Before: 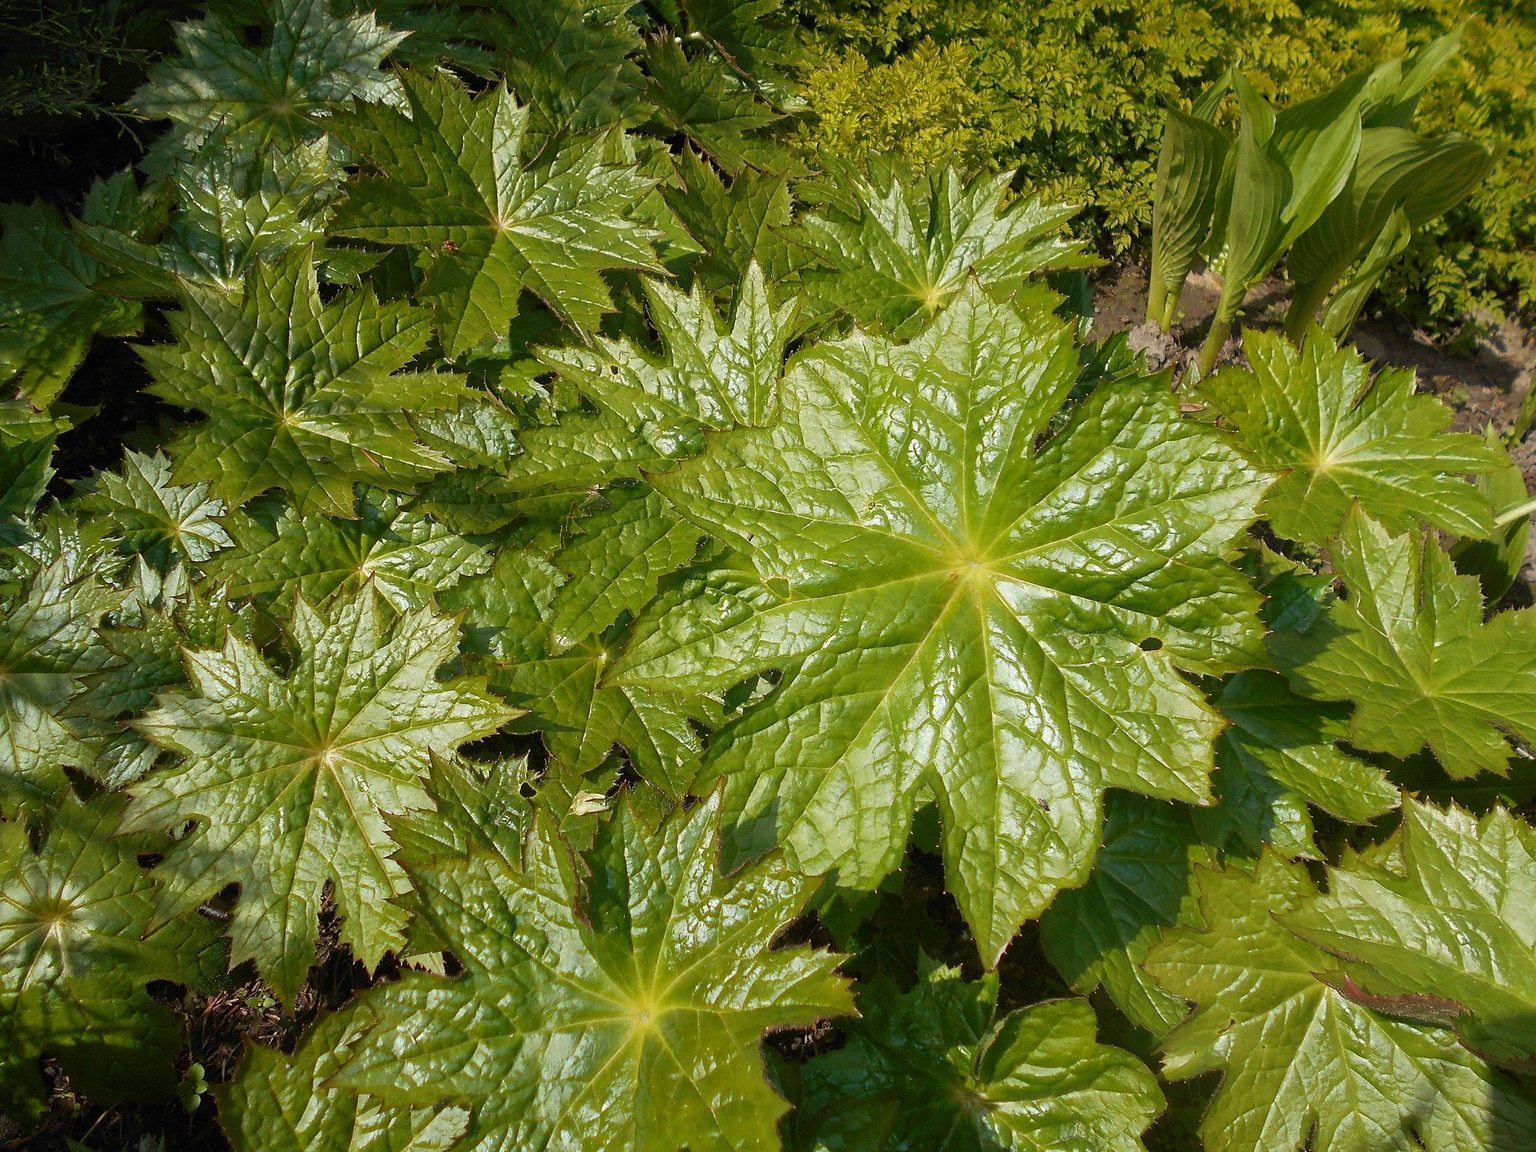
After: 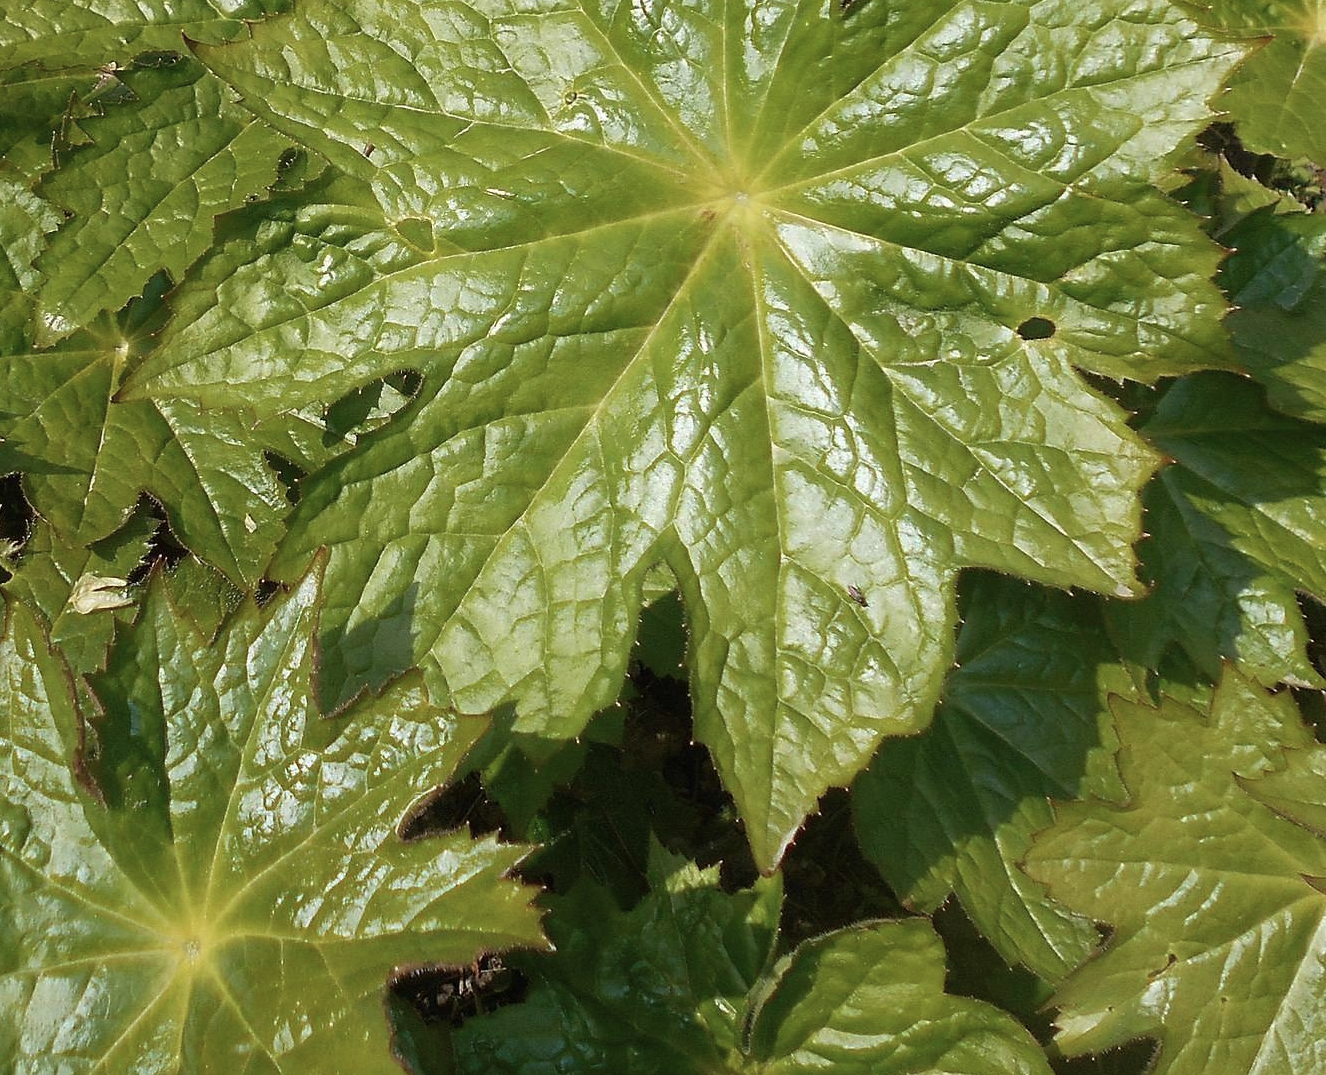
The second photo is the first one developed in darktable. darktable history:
crop: left 34.479%, top 38.822%, right 13.718%, bottom 5.172%
color correction: saturation 0.8
shadows and highlights: radius 337.17, shadows 29.01, soften with gaussian
